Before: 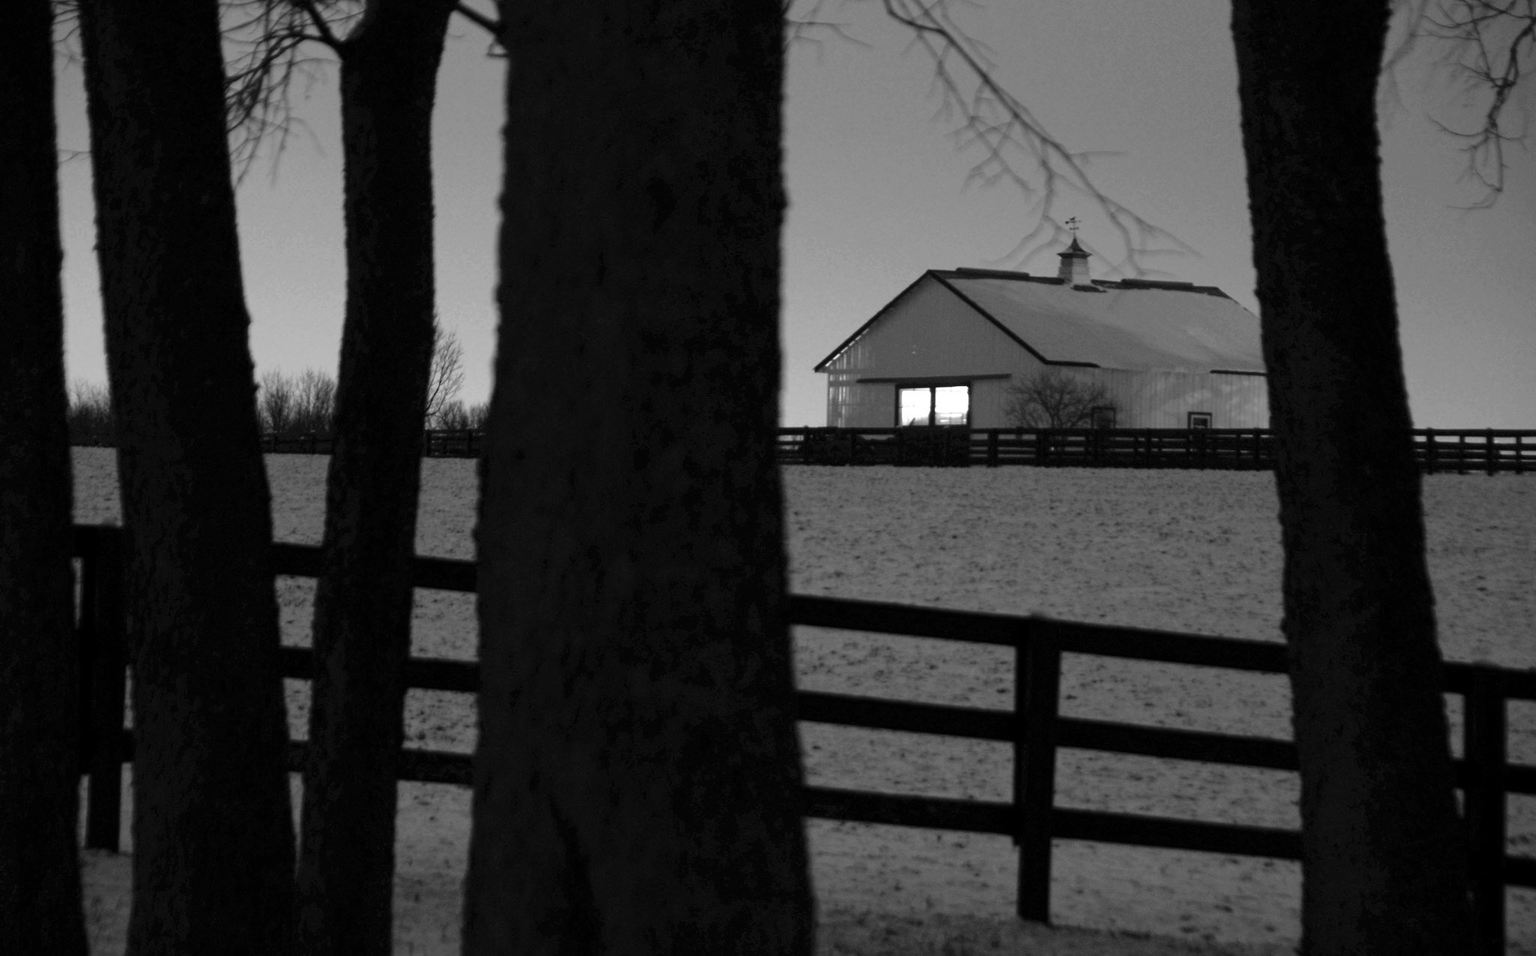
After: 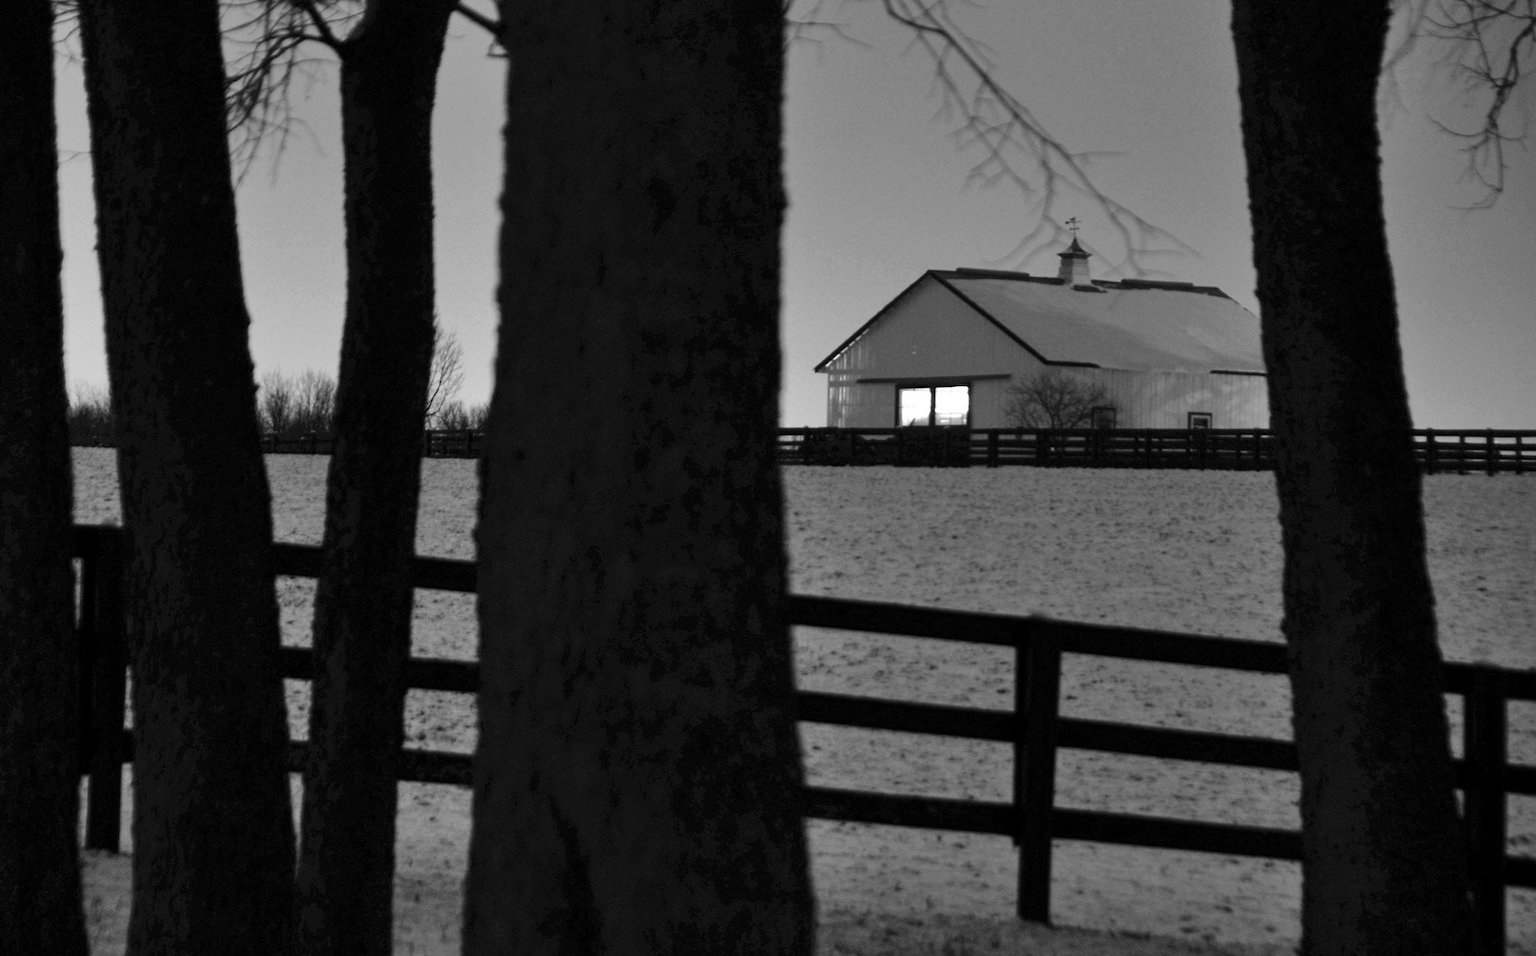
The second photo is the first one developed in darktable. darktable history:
shadows and highlights: shadows 40, highlights -54, highlights color adjustment 46%, low approximation 0.01, soften with gaussian
velvia: on, module defaults
